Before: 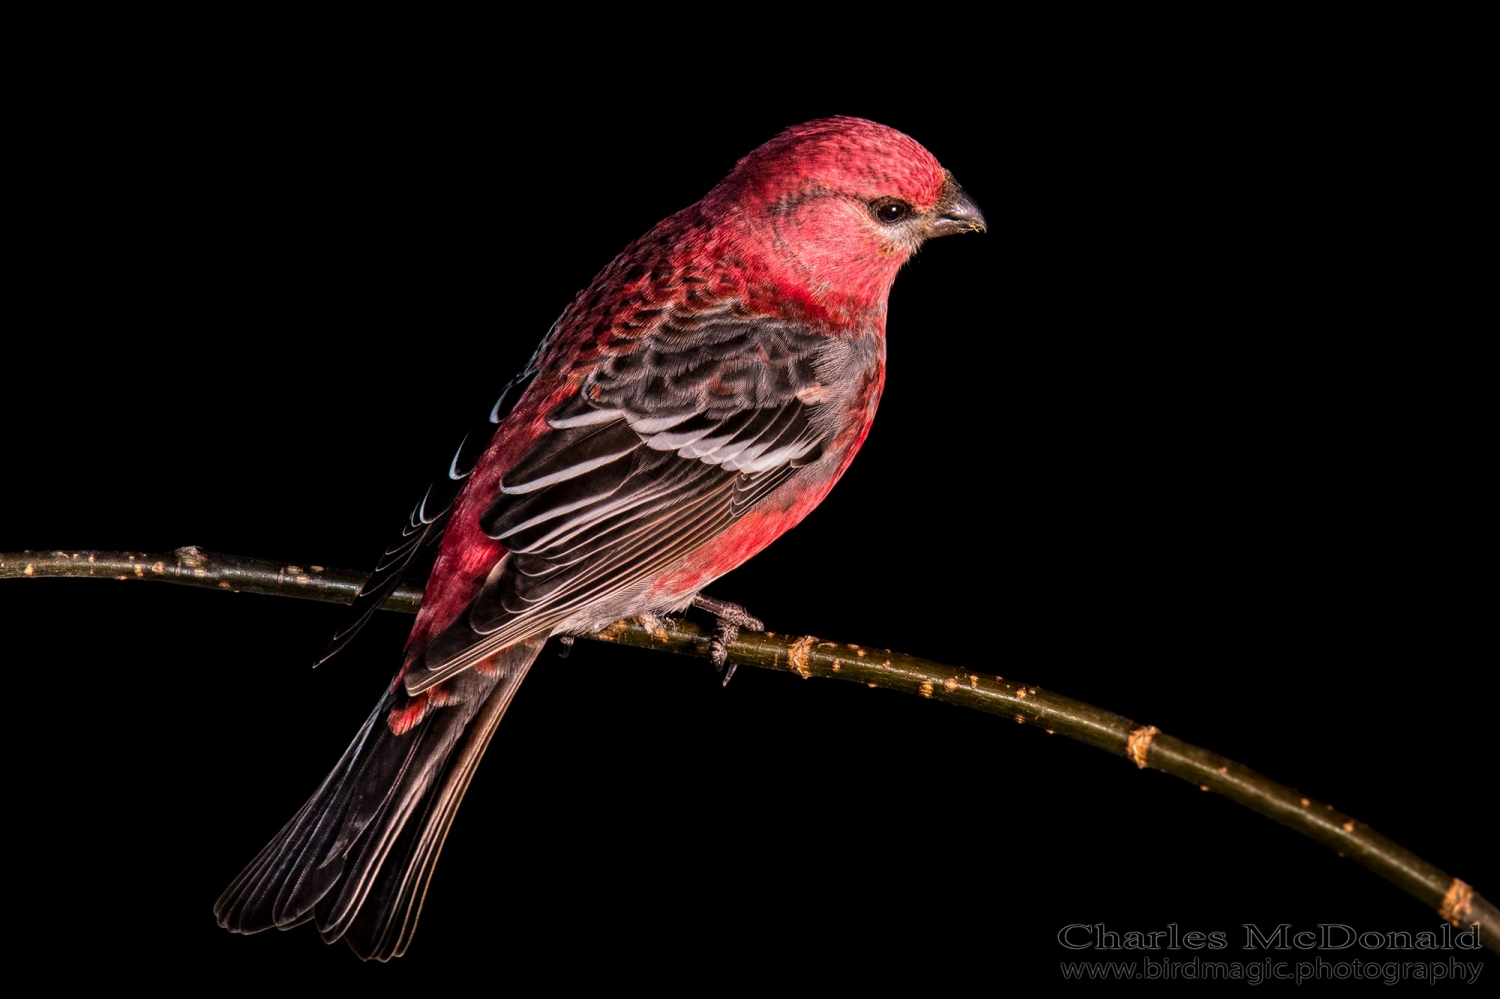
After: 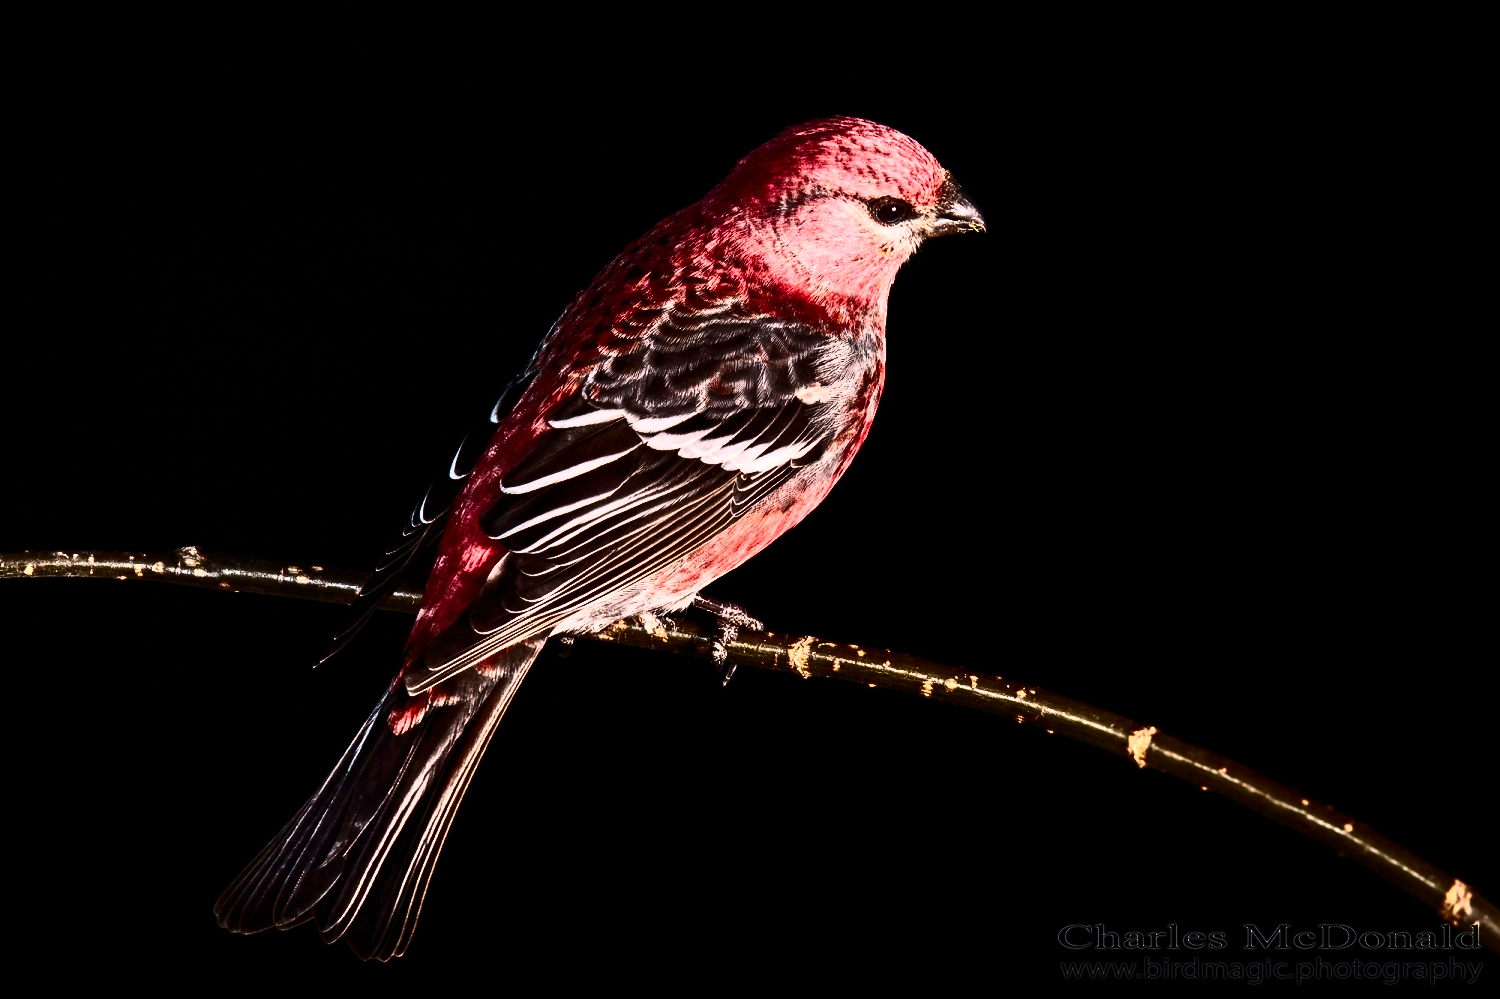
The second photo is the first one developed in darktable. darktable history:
contrast brightness saturation: contrast 0.915, brightness 0.198
